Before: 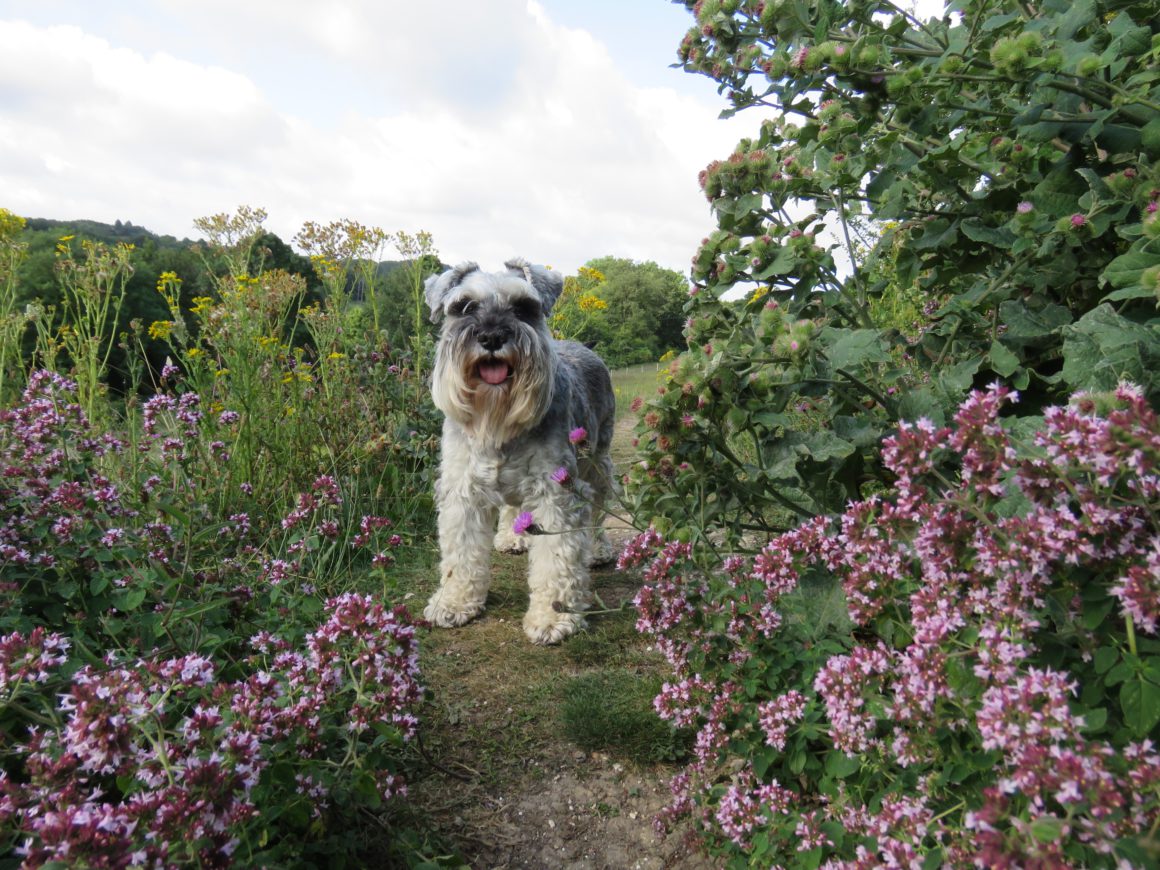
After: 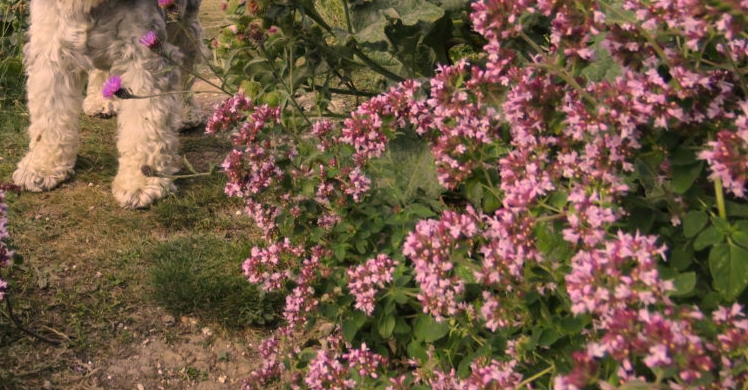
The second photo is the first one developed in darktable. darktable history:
shadows and highlights: shadows 53, soften with gaussian
color correction: highlights a* 17.88, highlights b* 18.79
crop and rotate: left 35.509%, top 50.238%, bottom 4.934%
